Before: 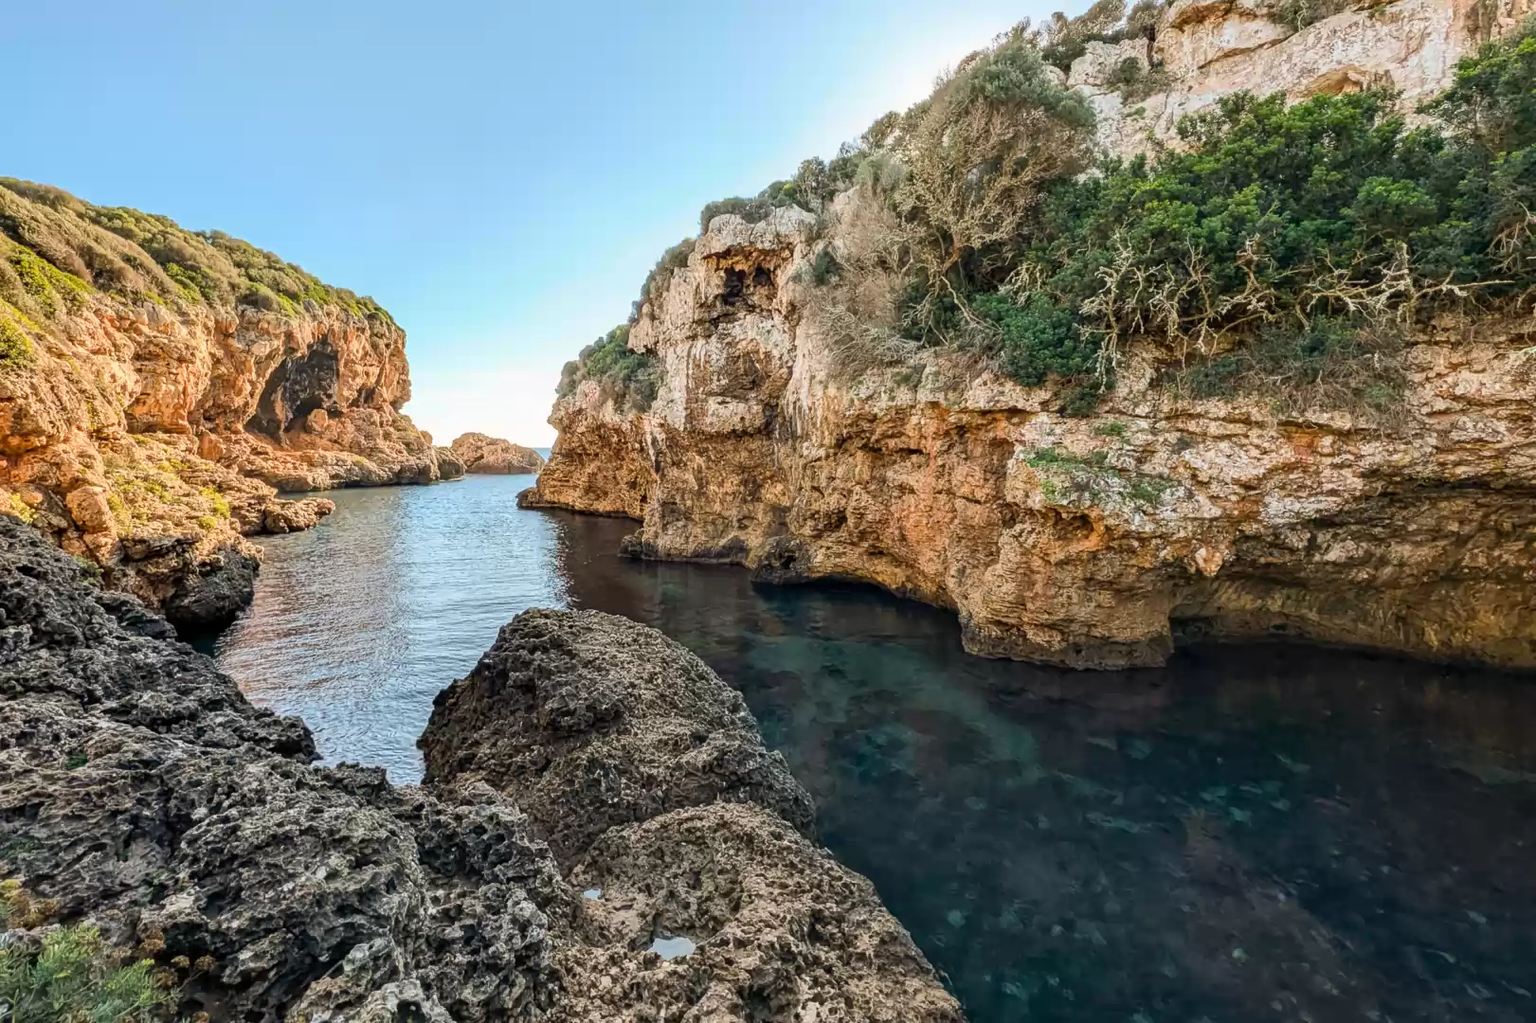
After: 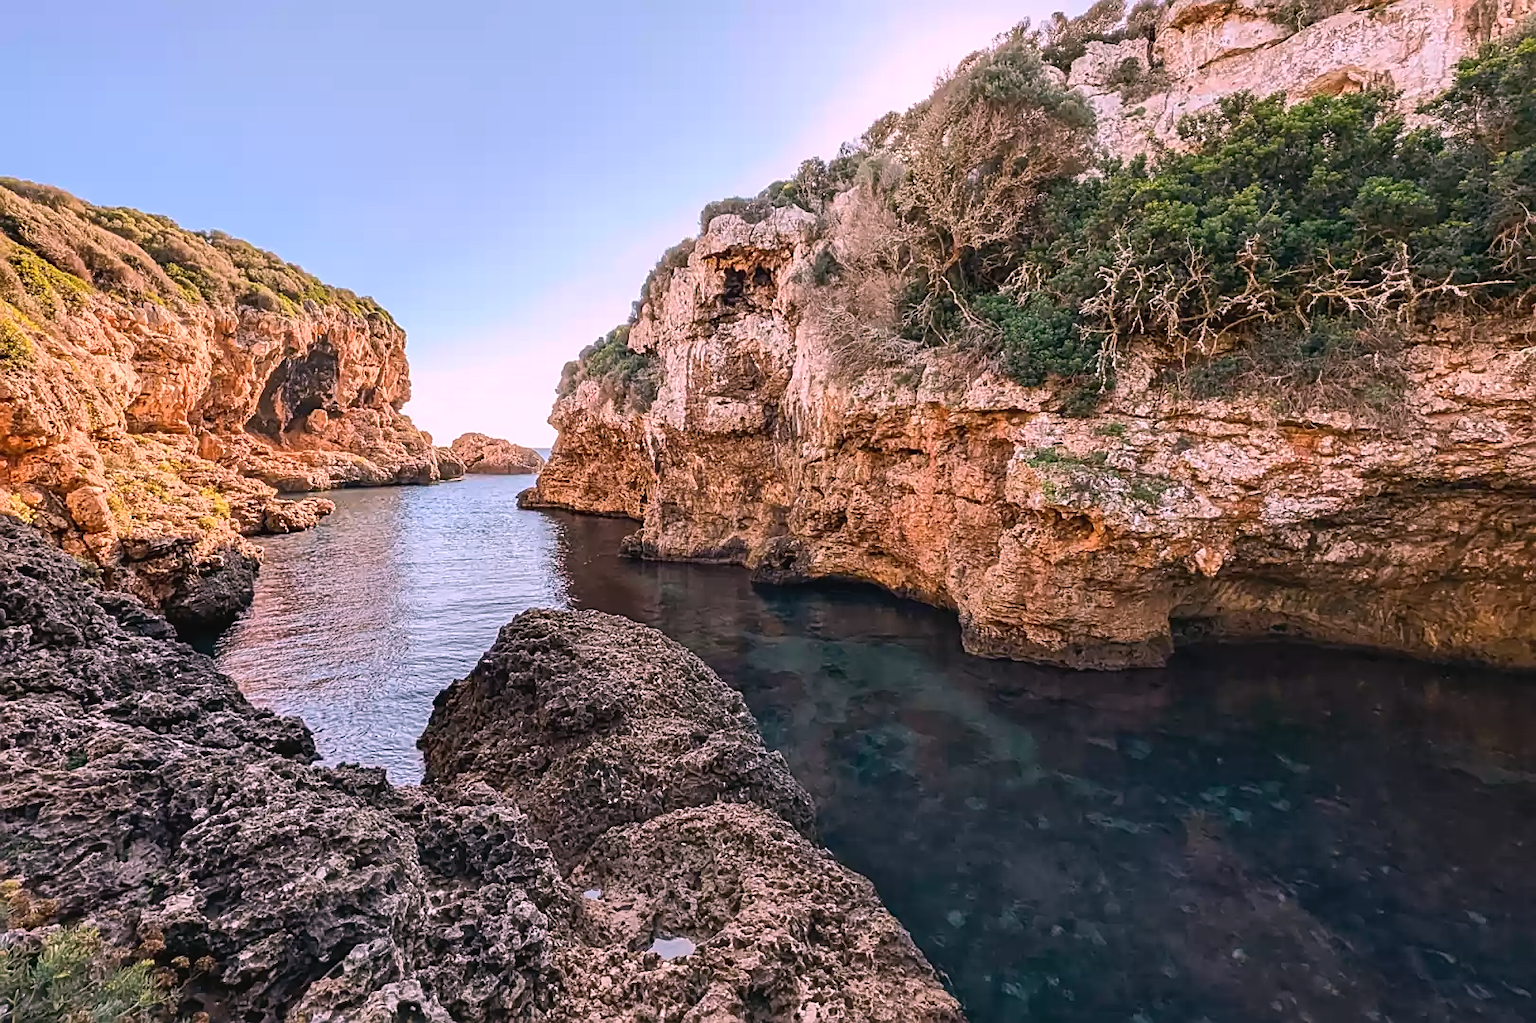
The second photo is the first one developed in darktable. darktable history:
contrast brightness saturation: contrast -0.08, brightness -0.04, saturation -0.11
sharpen: on, module defaults
white balance: red 1.188, blue 1.11
